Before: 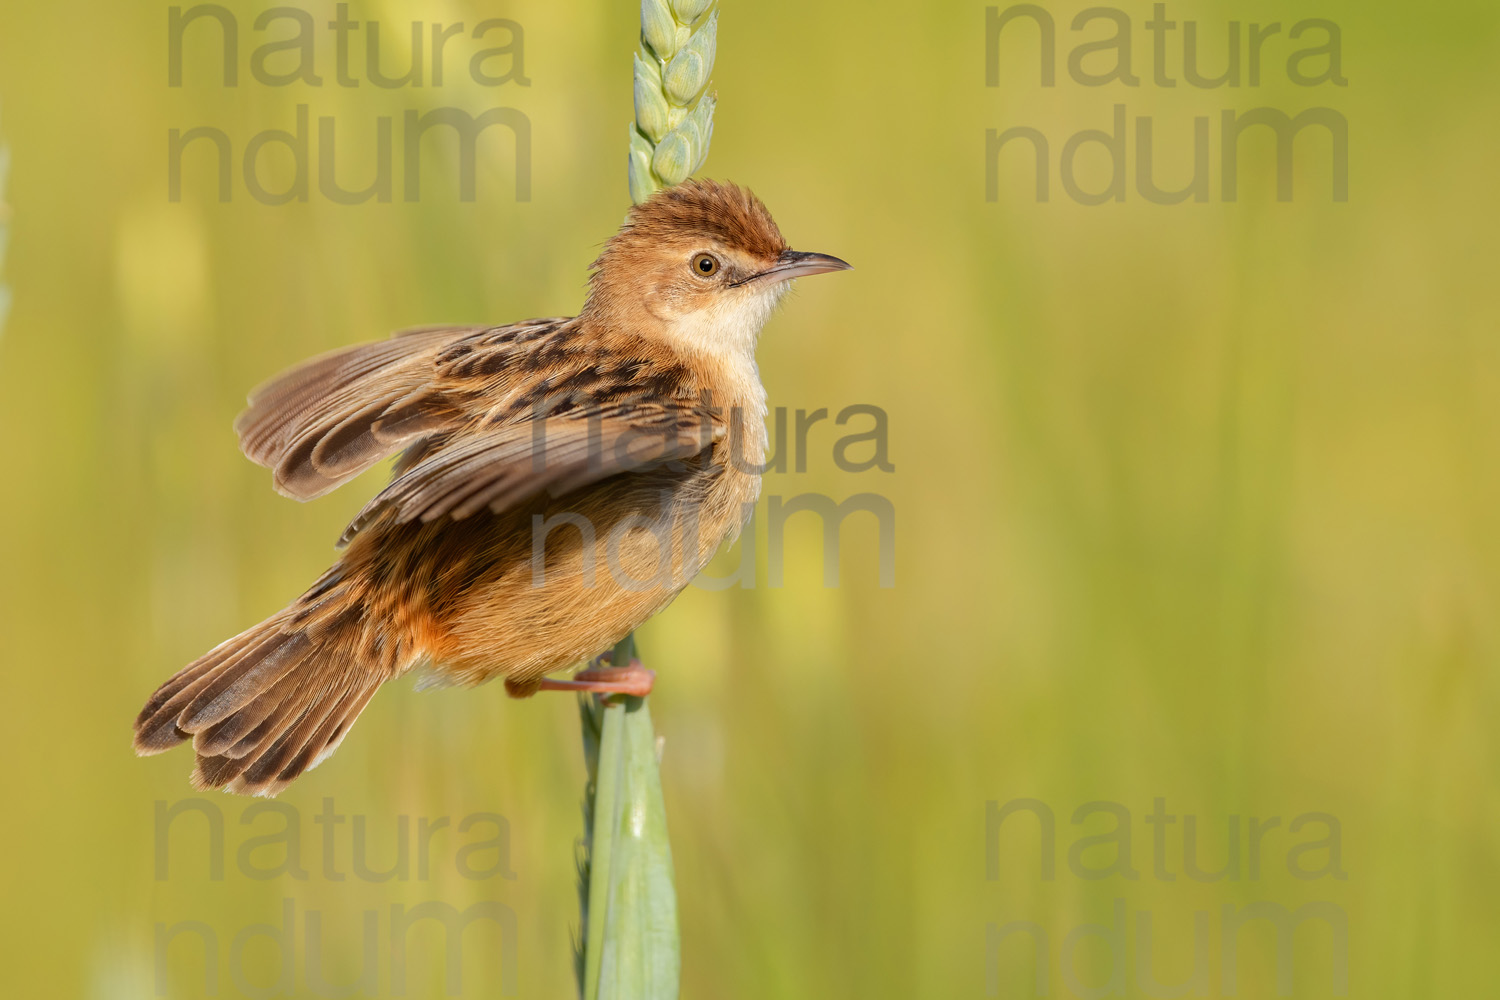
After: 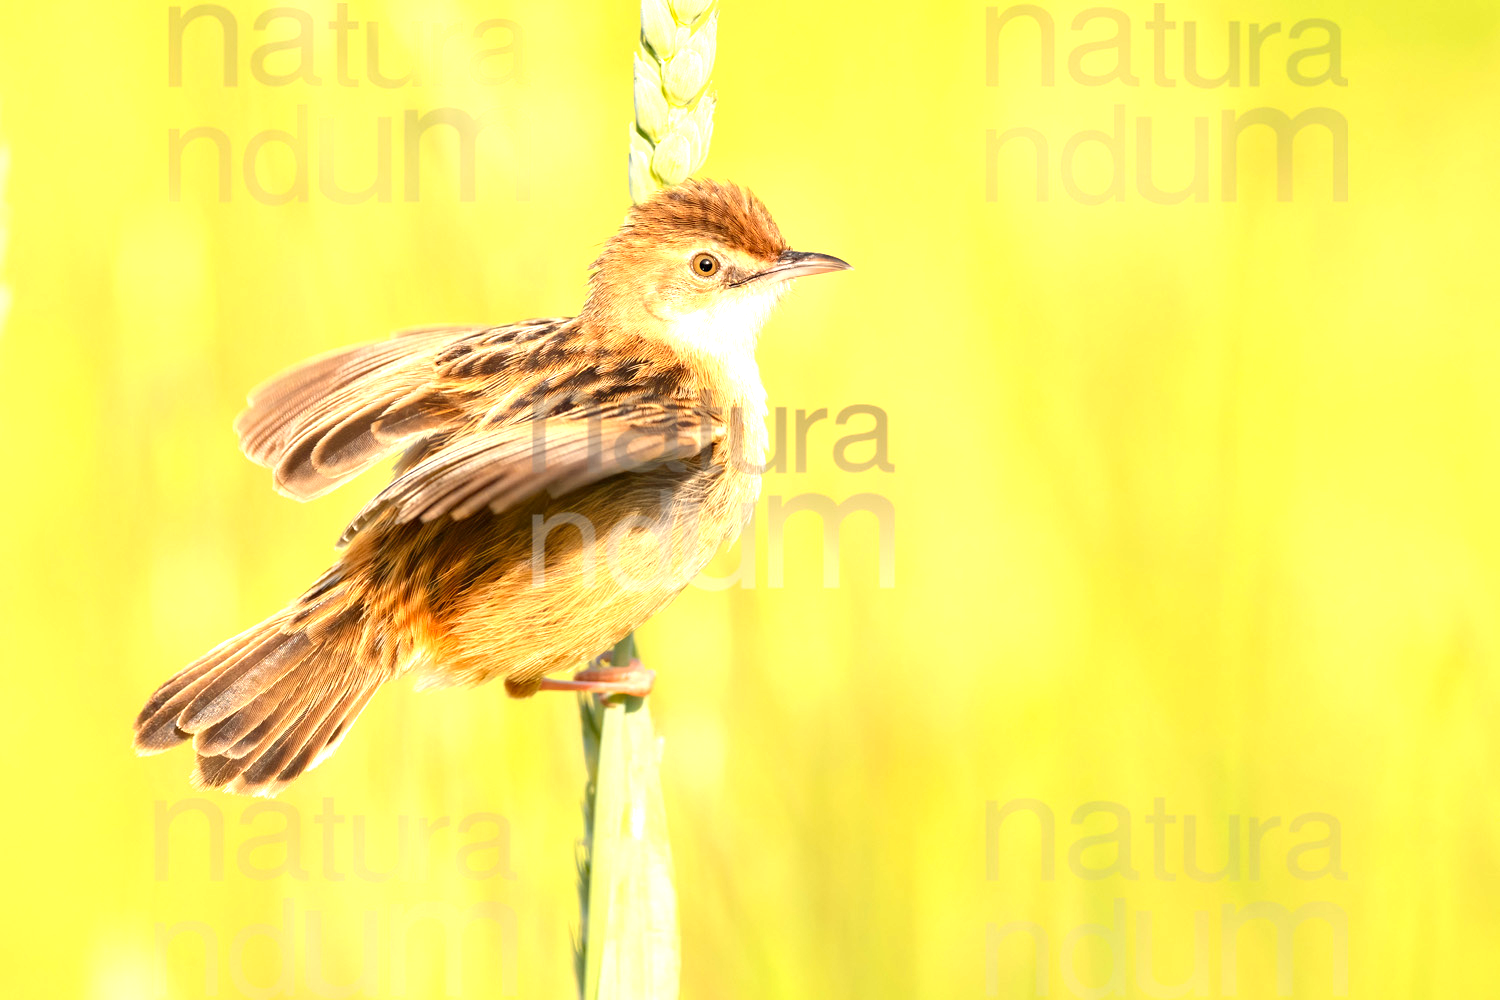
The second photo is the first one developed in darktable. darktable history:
exposure: black level correction 0.001, exposure 1.398 EV, compensate exposure bias true, compensate highlight preservation false
color calibration: x 0.329, y 0.344, temperature 5662.28 K
